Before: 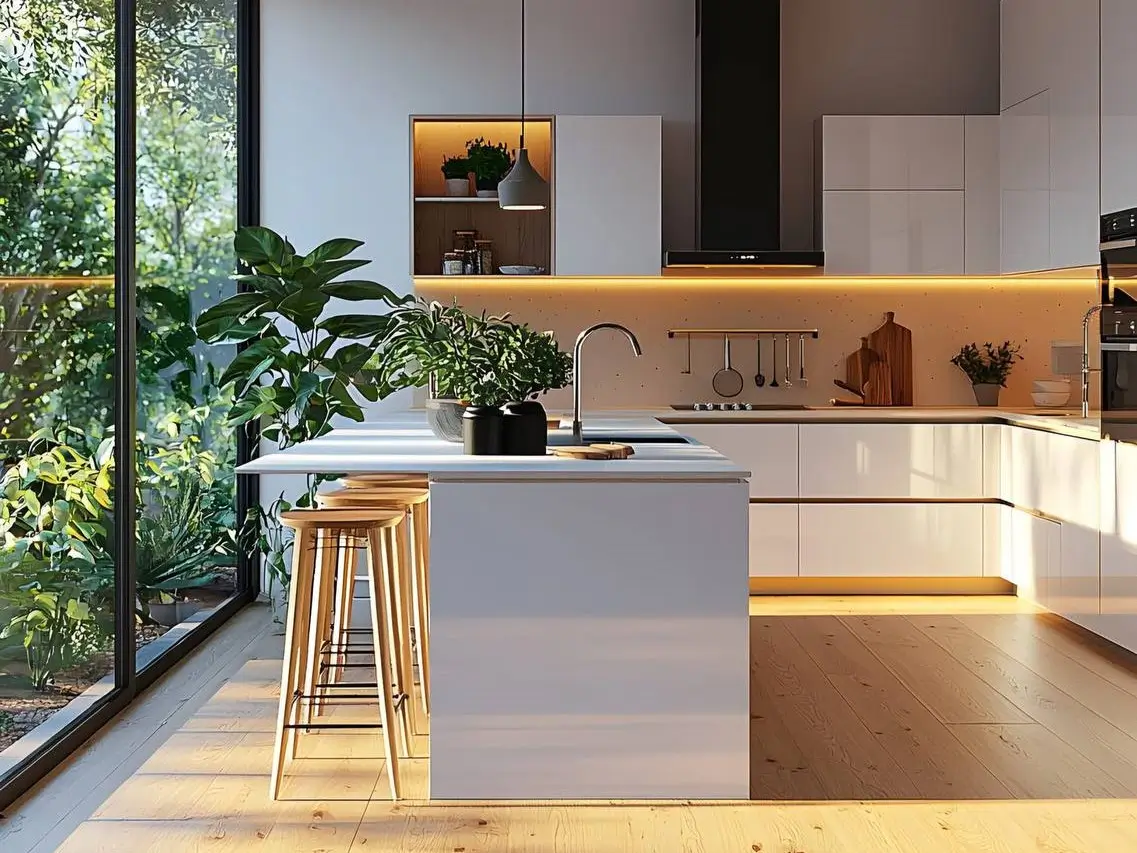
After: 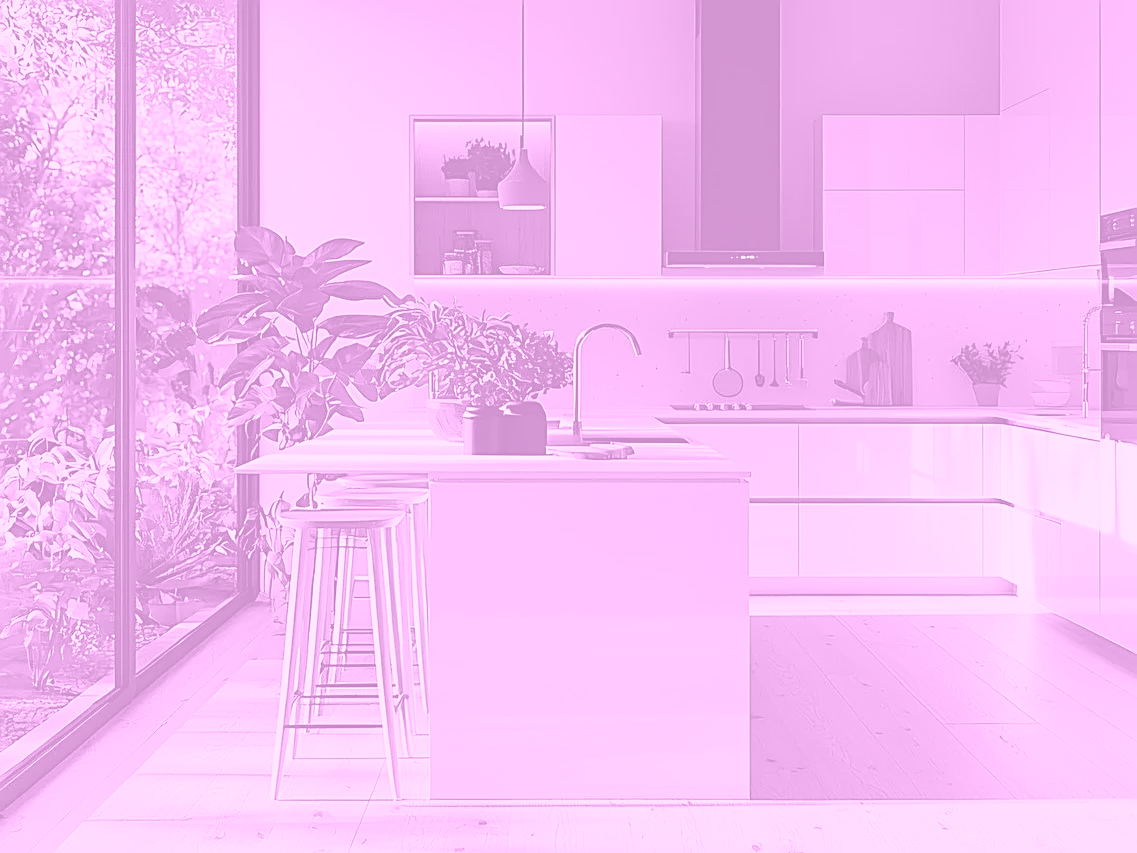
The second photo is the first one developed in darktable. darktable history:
colorize: hue 331.2°, saturation 75%, source mix 30.28%, lightness 70.52%, version 1
sharpen: on, module defaults
